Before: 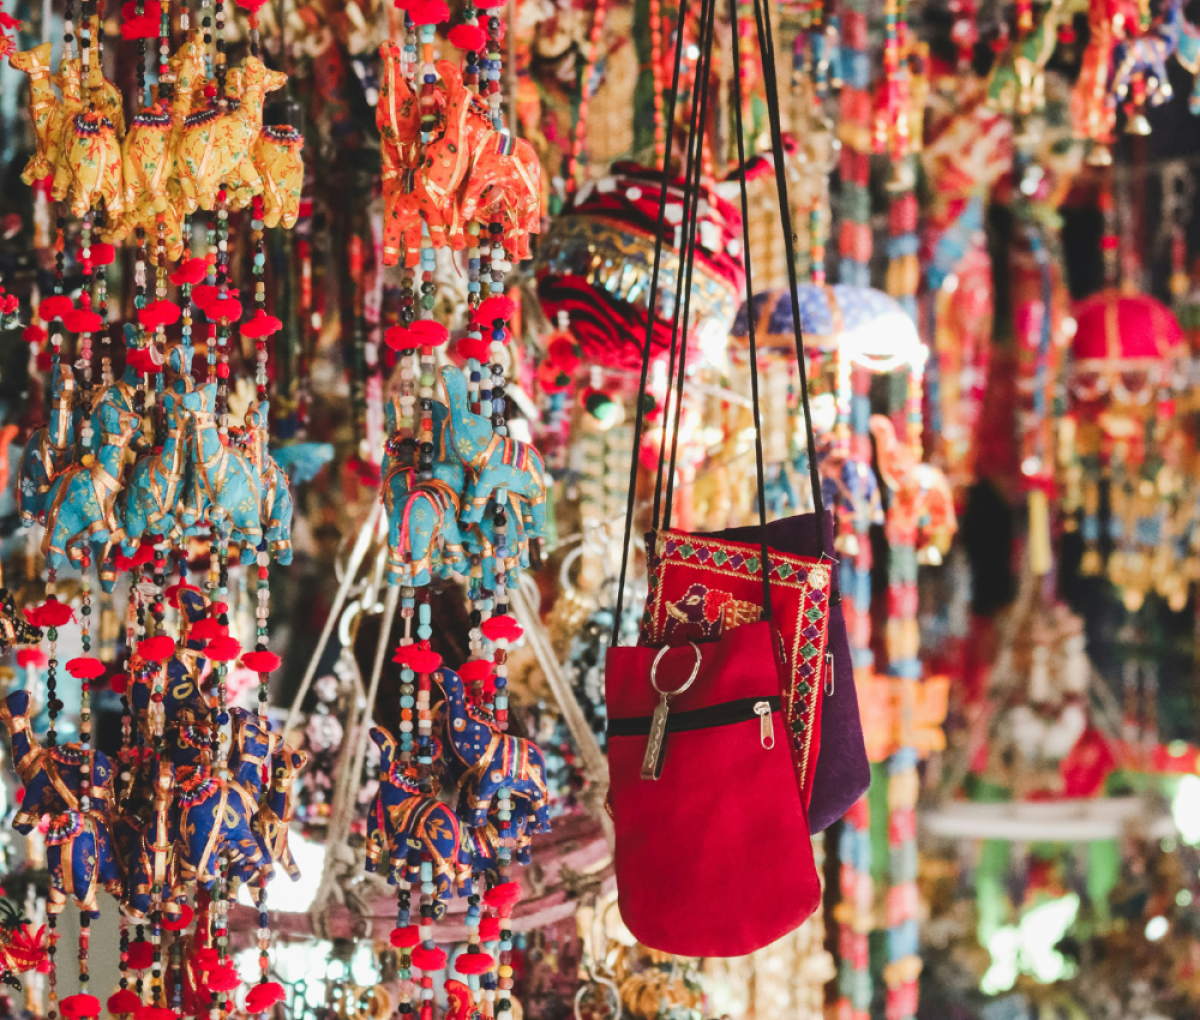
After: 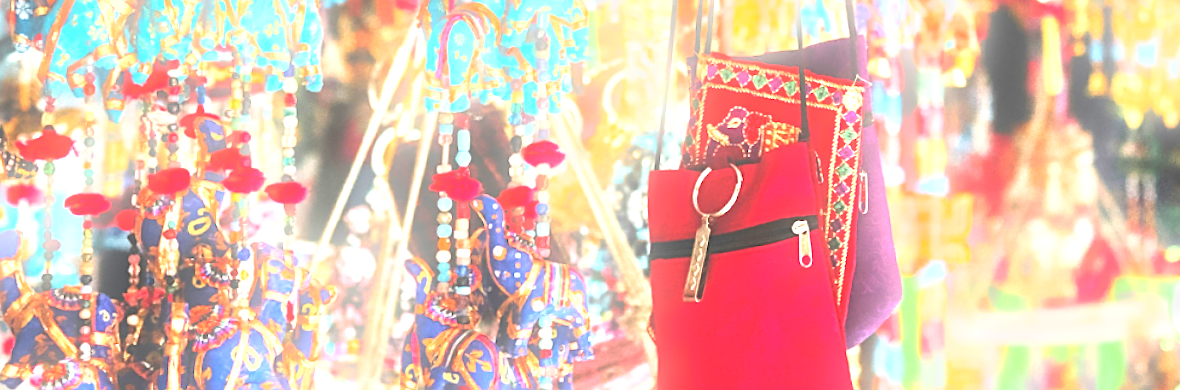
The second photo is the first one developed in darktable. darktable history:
exposure: black level correction 0.001, exposure 1.719 EV, compensate exposure bias true, compensate highlight preservation false
crop: top 45.551%, bottom 12.262%
contrast brightness saturation: brightness 0.13
sharpen: on, module defaults
rotate and perspective: rotation -0.013°, lens shift (vertical) -0.027, lens shift (horizontal) 0.178, crop left 0.016, crop right 0.989, crop top 0.082, crop bottom 0.918
bloom: size 5%, threshold 95%, strength 15%
